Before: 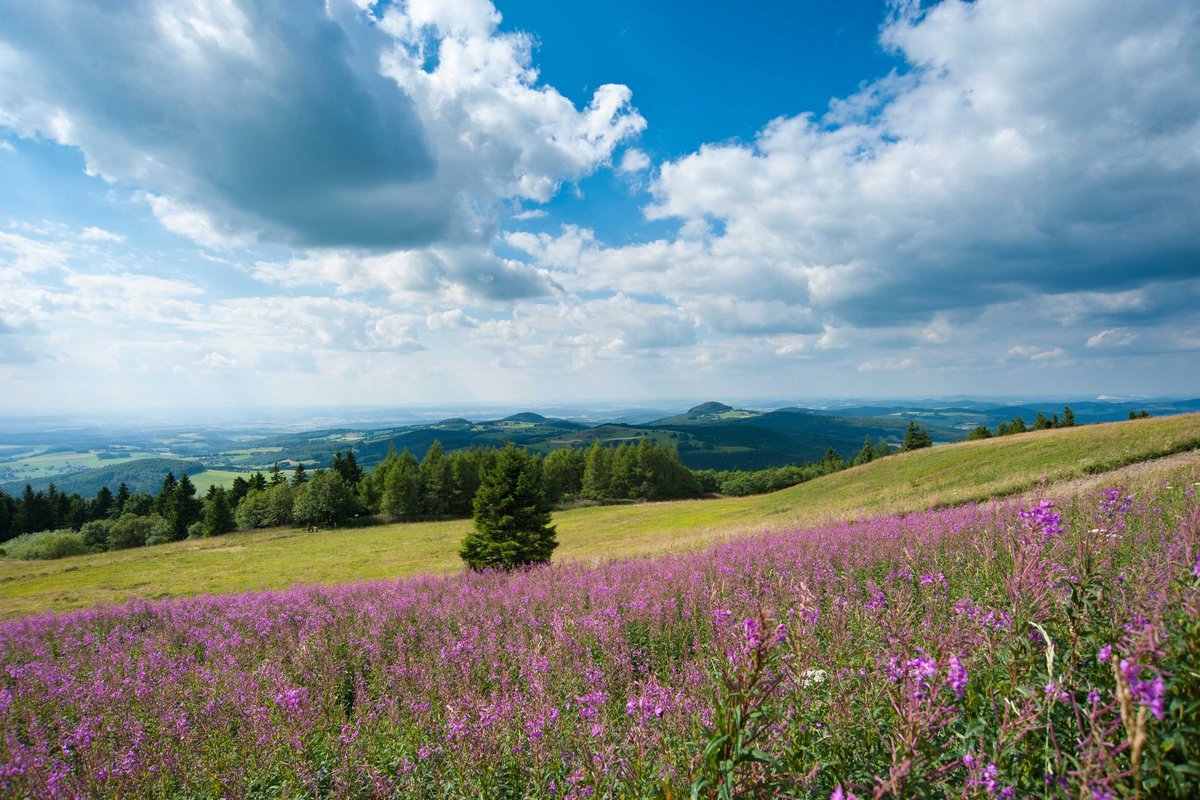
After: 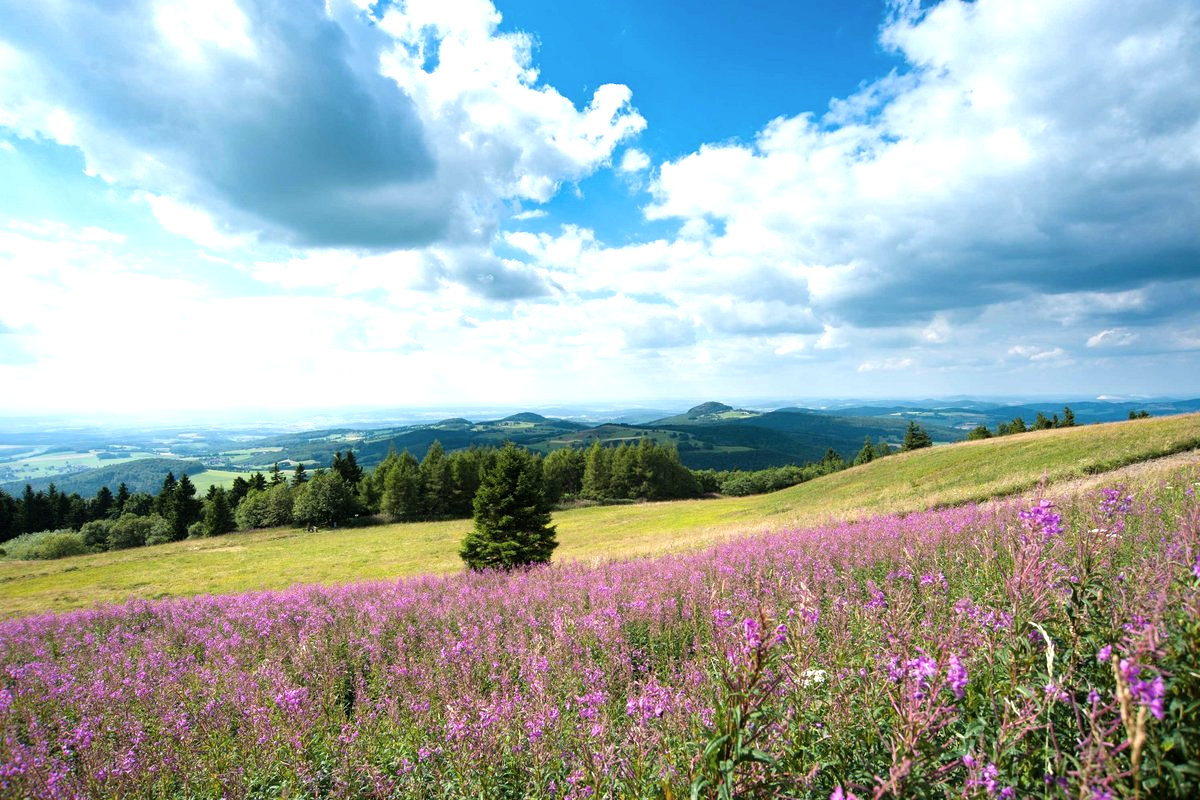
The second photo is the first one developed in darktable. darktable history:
tone equalizer: -8 EV -0.731 EV, -7 EV -0.706 EV, -6 EV -0.568 EV, -5 EV -0.408 EV, -3 EV 0.376 EV, -2 EV 0.6 EV, -1 EV 0.699 EV, +0 EV 0.745 EV
contrast brightness saturation: contrast 0.014, saturation -0.06
